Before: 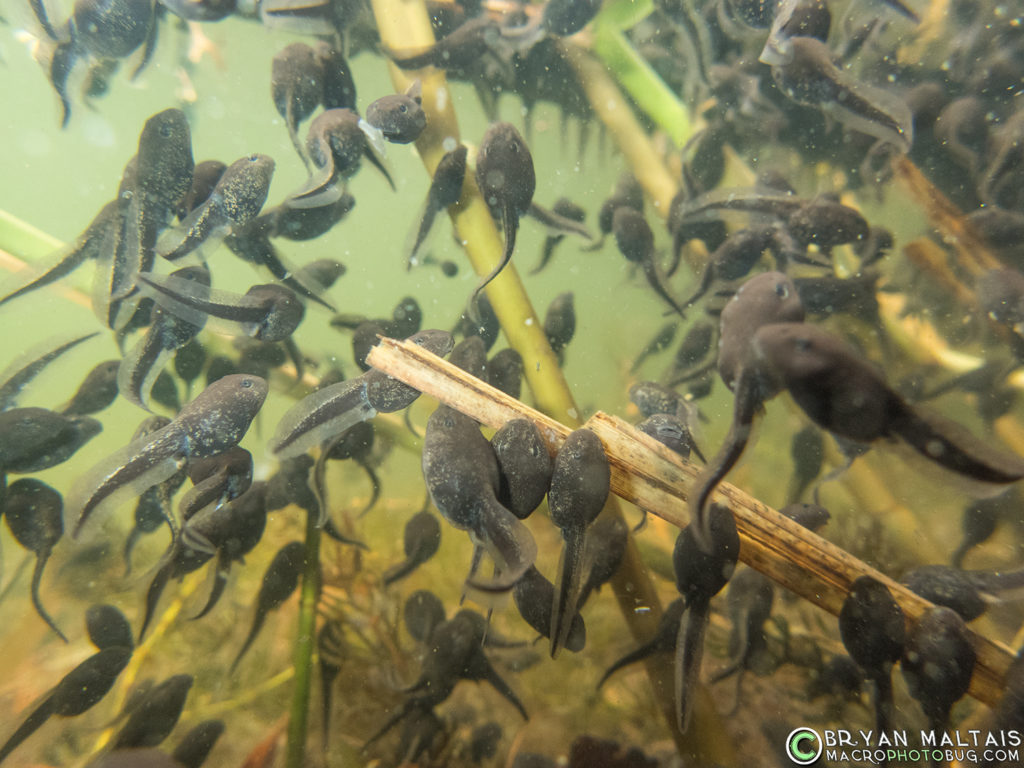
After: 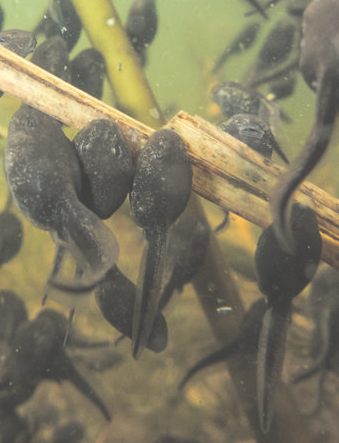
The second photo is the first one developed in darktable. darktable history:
exposure: black level correction -0.041, exposure 0.064 EV, compensate highlight preservation false
crop: left 40.878%, top 39.176%, right 25.993%, bottom 3.081%
split-toning: shadows › hue 43.2°, shadows › saturation 0, highlights › hue 50.4°, highlights › saturation 1
